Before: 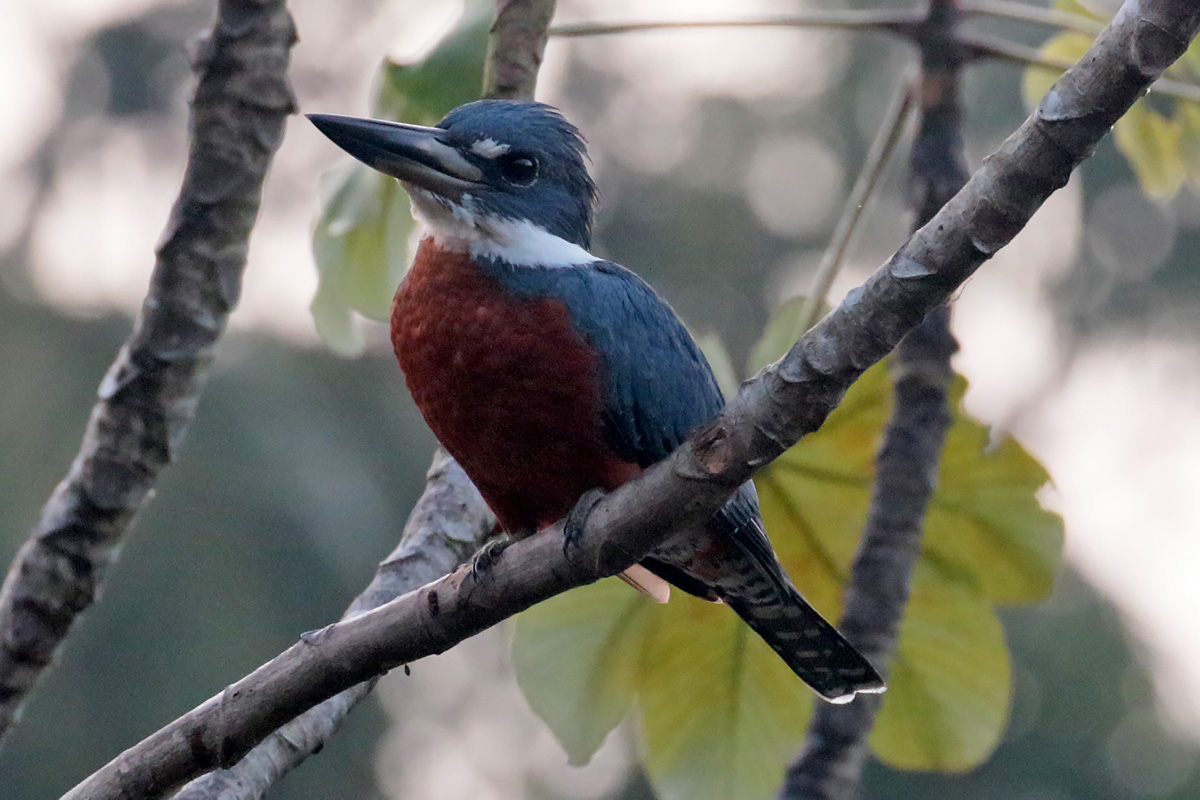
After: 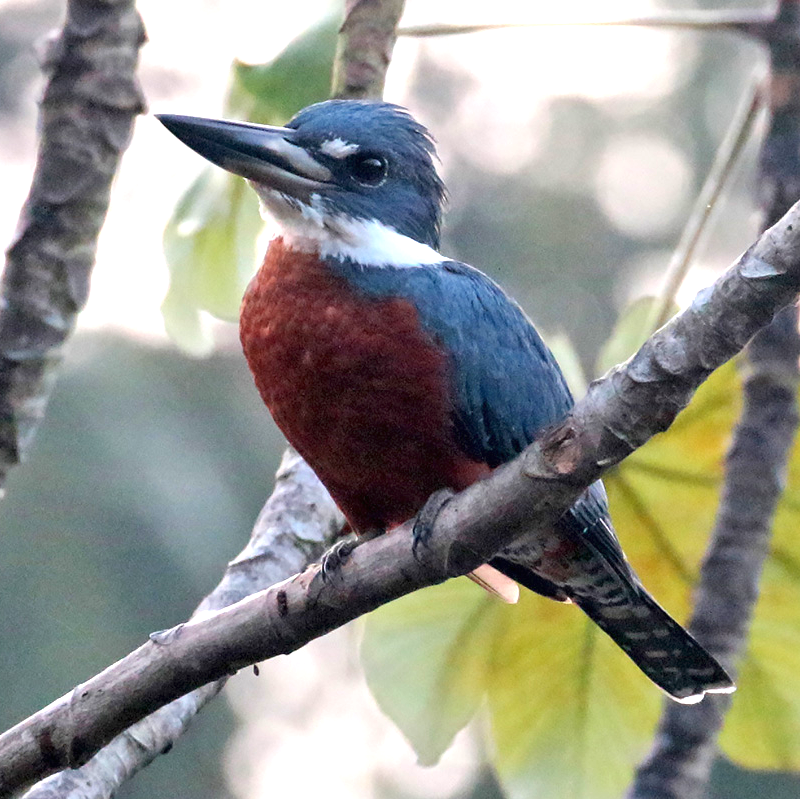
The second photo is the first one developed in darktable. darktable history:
crop and rotate: left 12.613%, right 20.72%
exposure: black level correction 0, exposure 1.2 EV, compensate highlight preservation false
